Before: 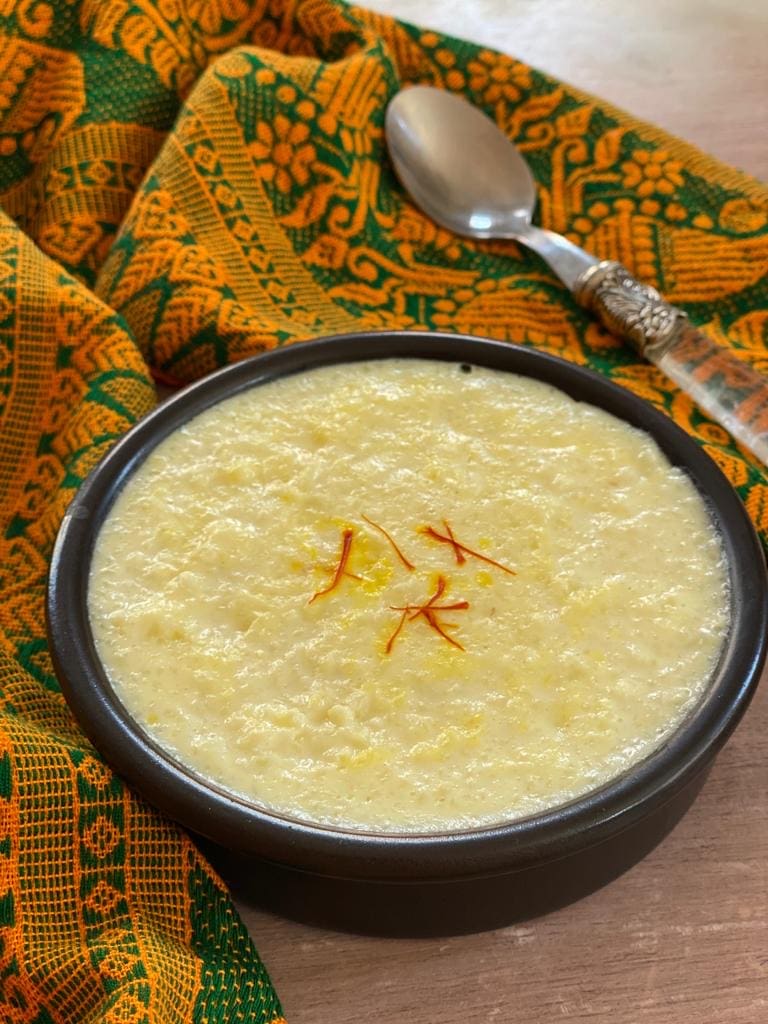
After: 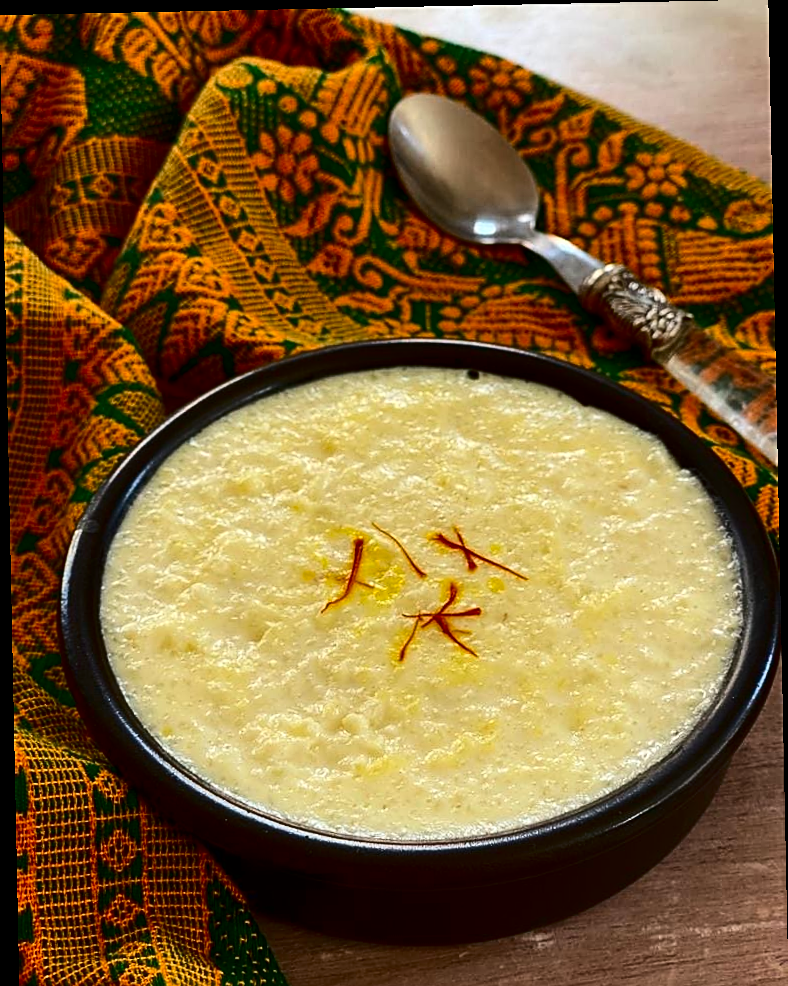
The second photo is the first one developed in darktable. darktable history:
sharpen: on, module defaults
contrast brightness saturation: contrast 0.24, brightness -0.24, saturation 0.14
tone equalizer: on, module defaults
rotate and perspective: rotation -1.17°, automatic cropping off
crop and rotate: top 0%, bottom 5.097%
